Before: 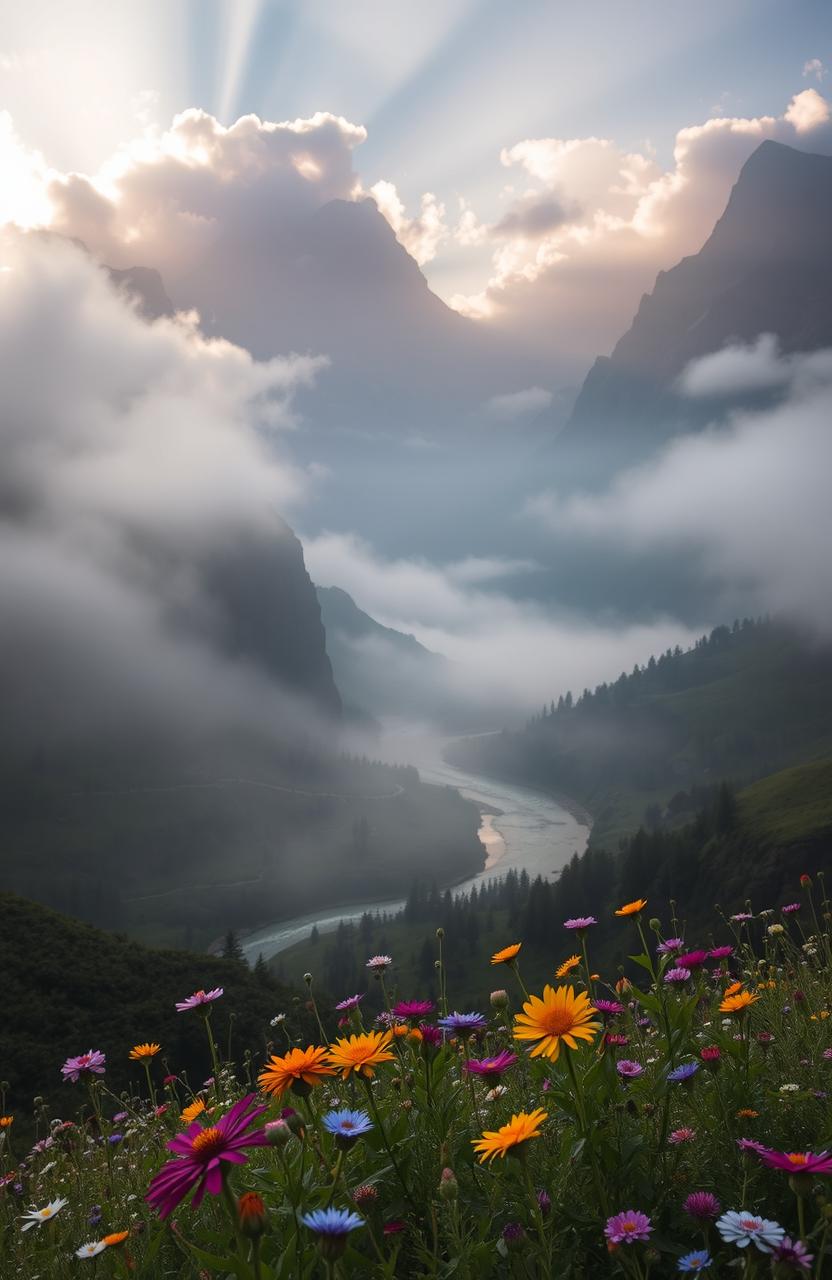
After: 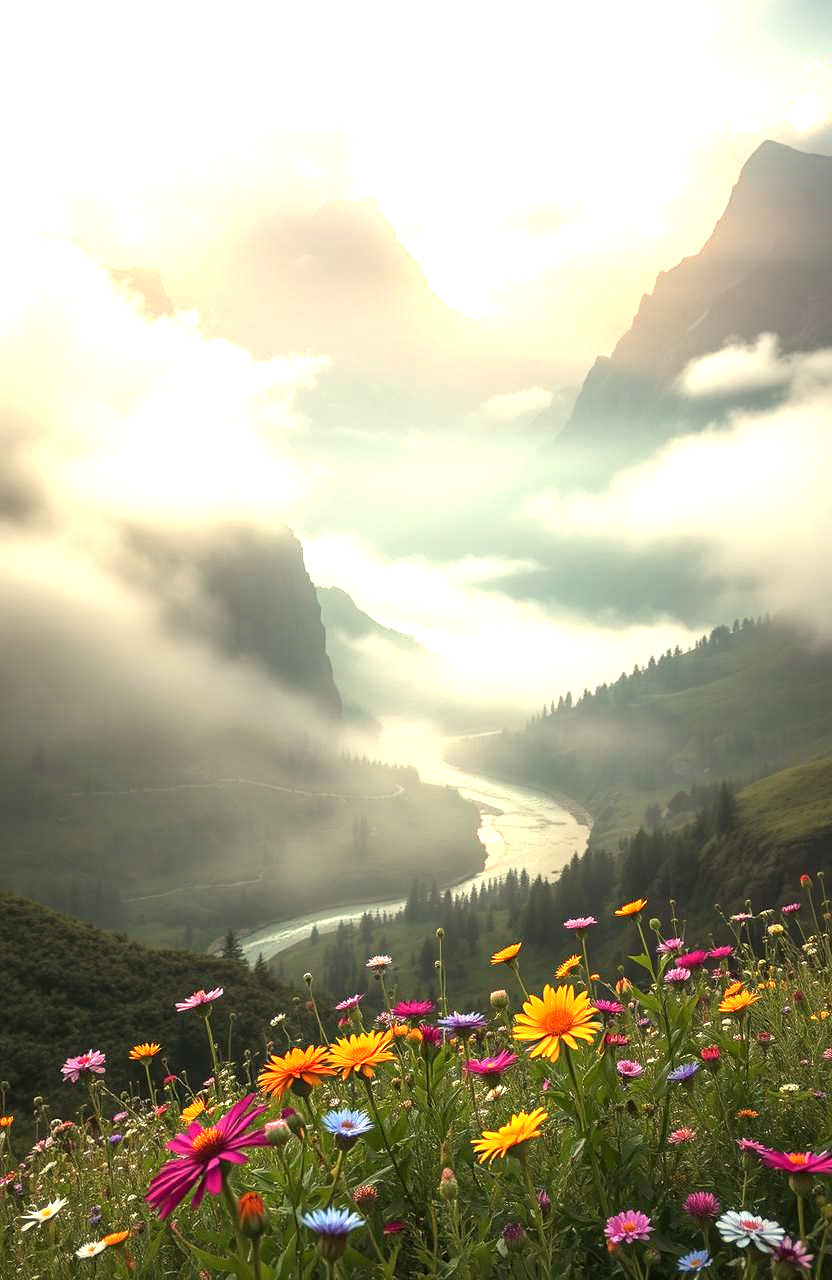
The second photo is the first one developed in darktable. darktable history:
sharpen: amount 0.2
white balance: red 1.08, blue 0.791
local contrast: on, module defaults
exposure: black level correction 0.001, exposure 1.646 EV, compensate exposure bias true, compensate highlight preservation false
